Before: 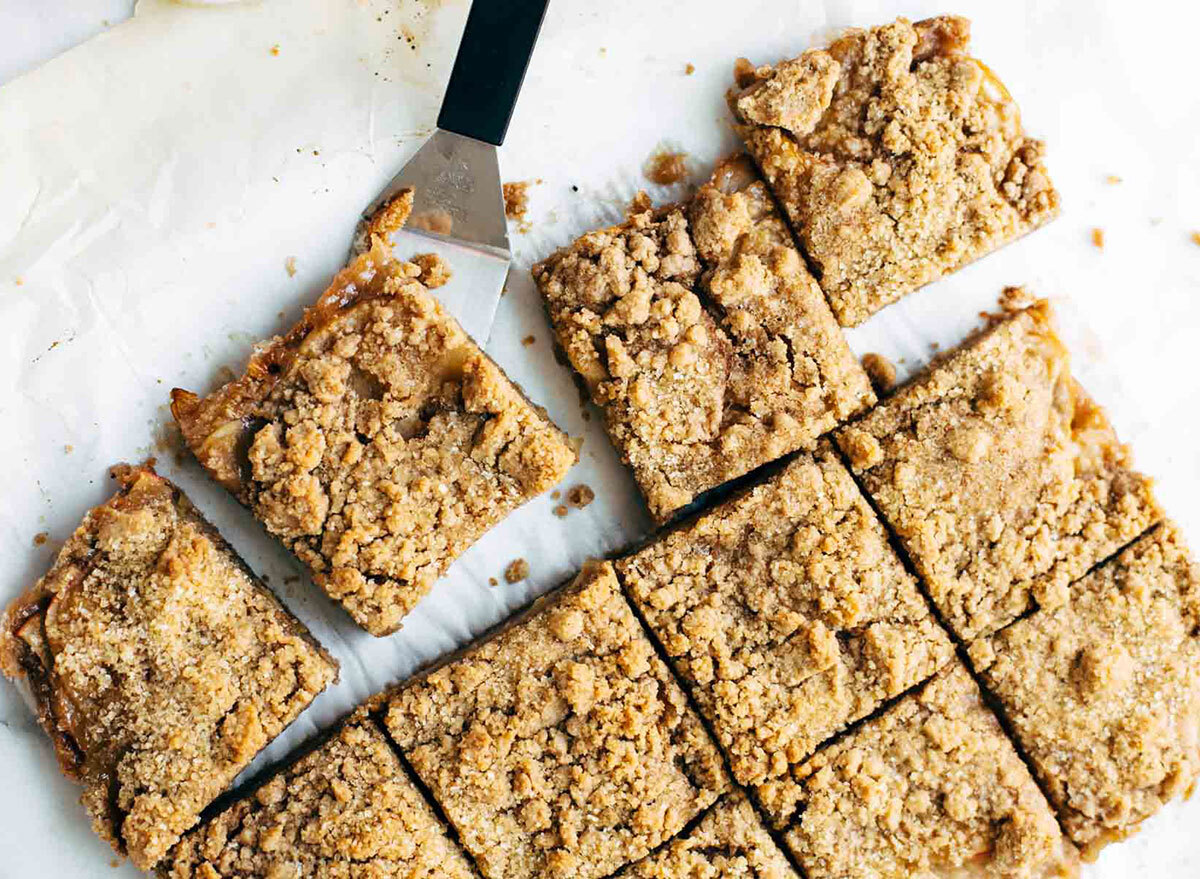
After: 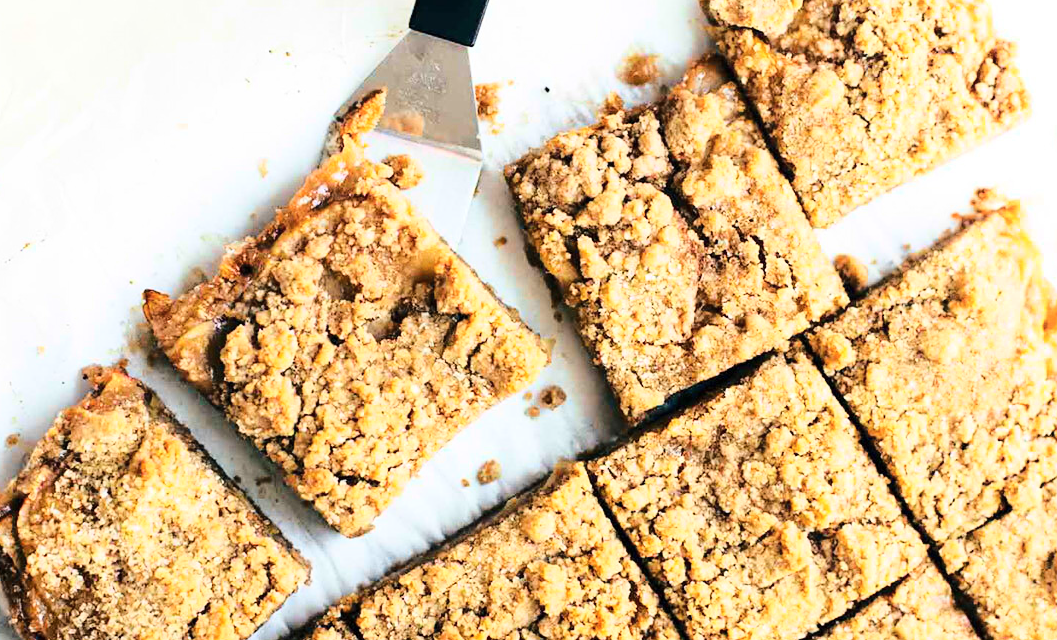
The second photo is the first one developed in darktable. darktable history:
crop and rotate: left 2.41%, top 11.272%, right 9.486%, bottom 15.848%
base curve: curves: ch0 [(0, 0) (0.028, 0.03) (0.121, 0.232) (0.46, 0.748) (0.859, 0.968) (1, 1)]
shadows and highlights: radius 90.51, shadows -14.71, white point adjustment 0.187, highlights 31.52, compress 48.46%, soften with gaussian
